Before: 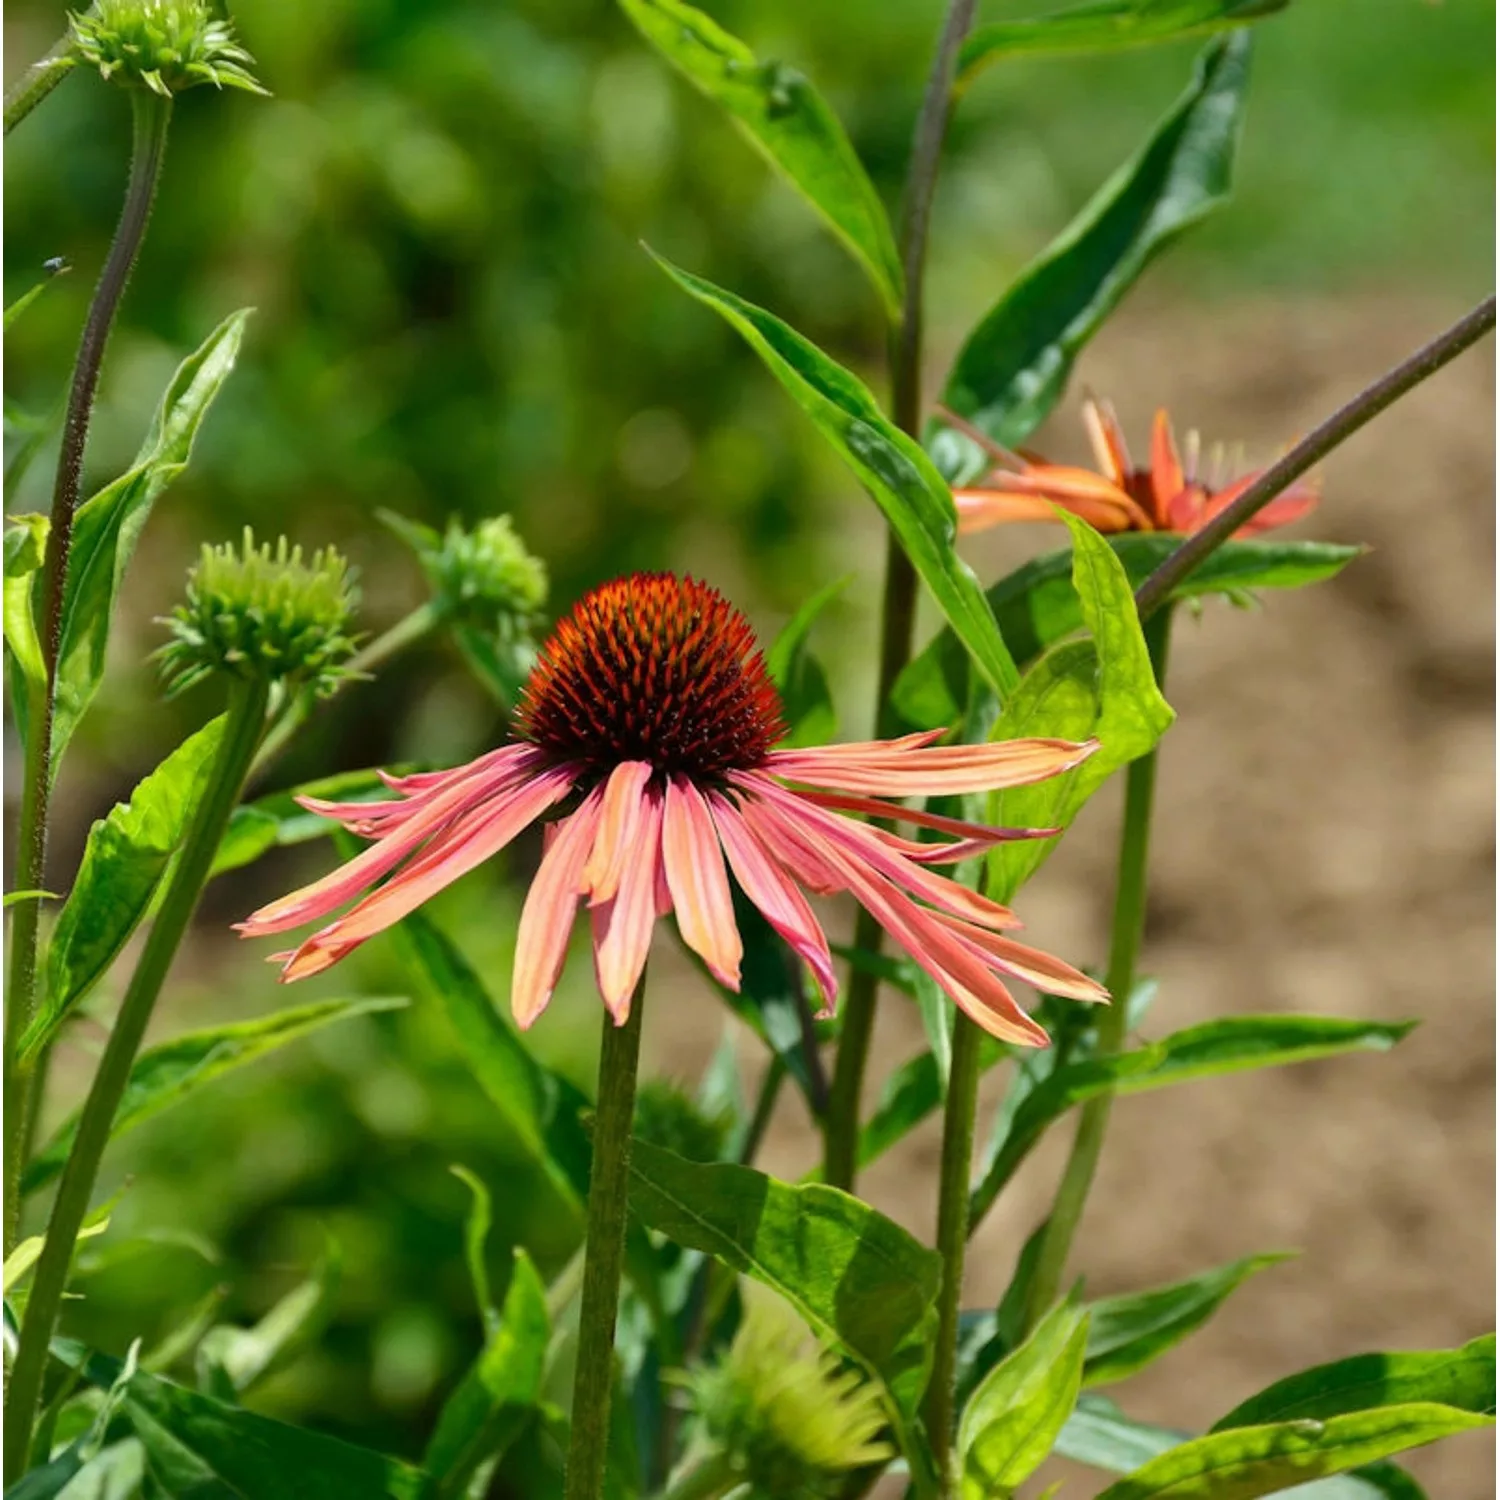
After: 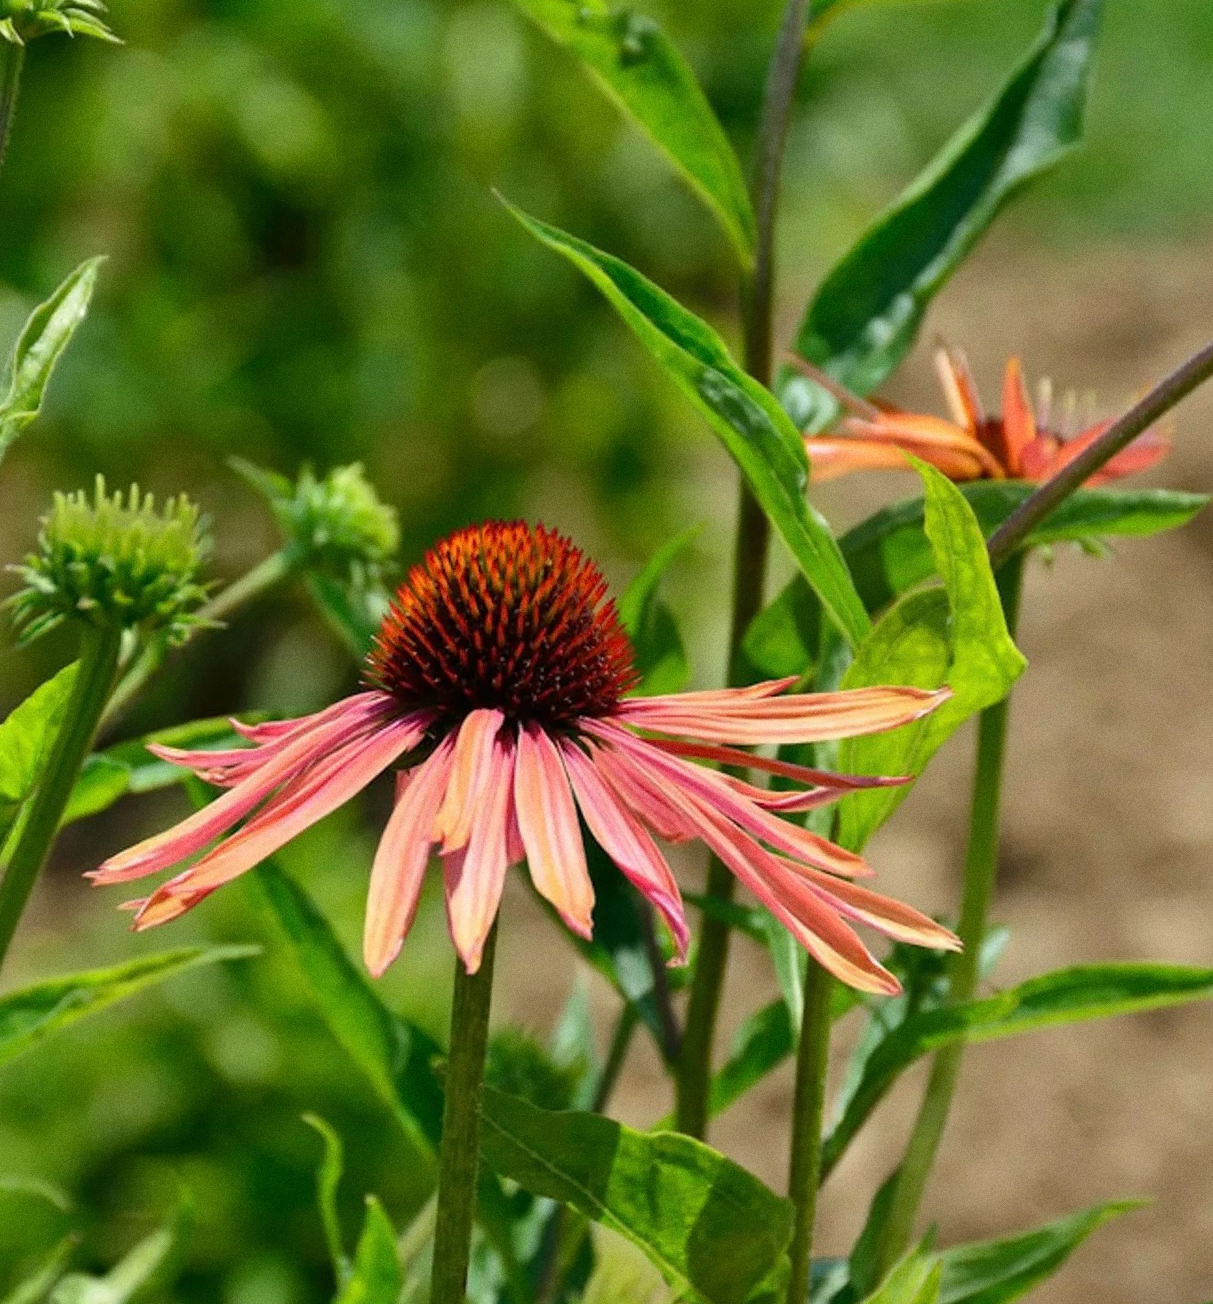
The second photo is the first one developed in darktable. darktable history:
crop: left 9.929%, top 3.475%, right 9.188%, bottom 9.529%
white balance: emerald 1
grain: coarseness 7.08 ISO, strength 21.67%, mid-tones bias 59.58%
